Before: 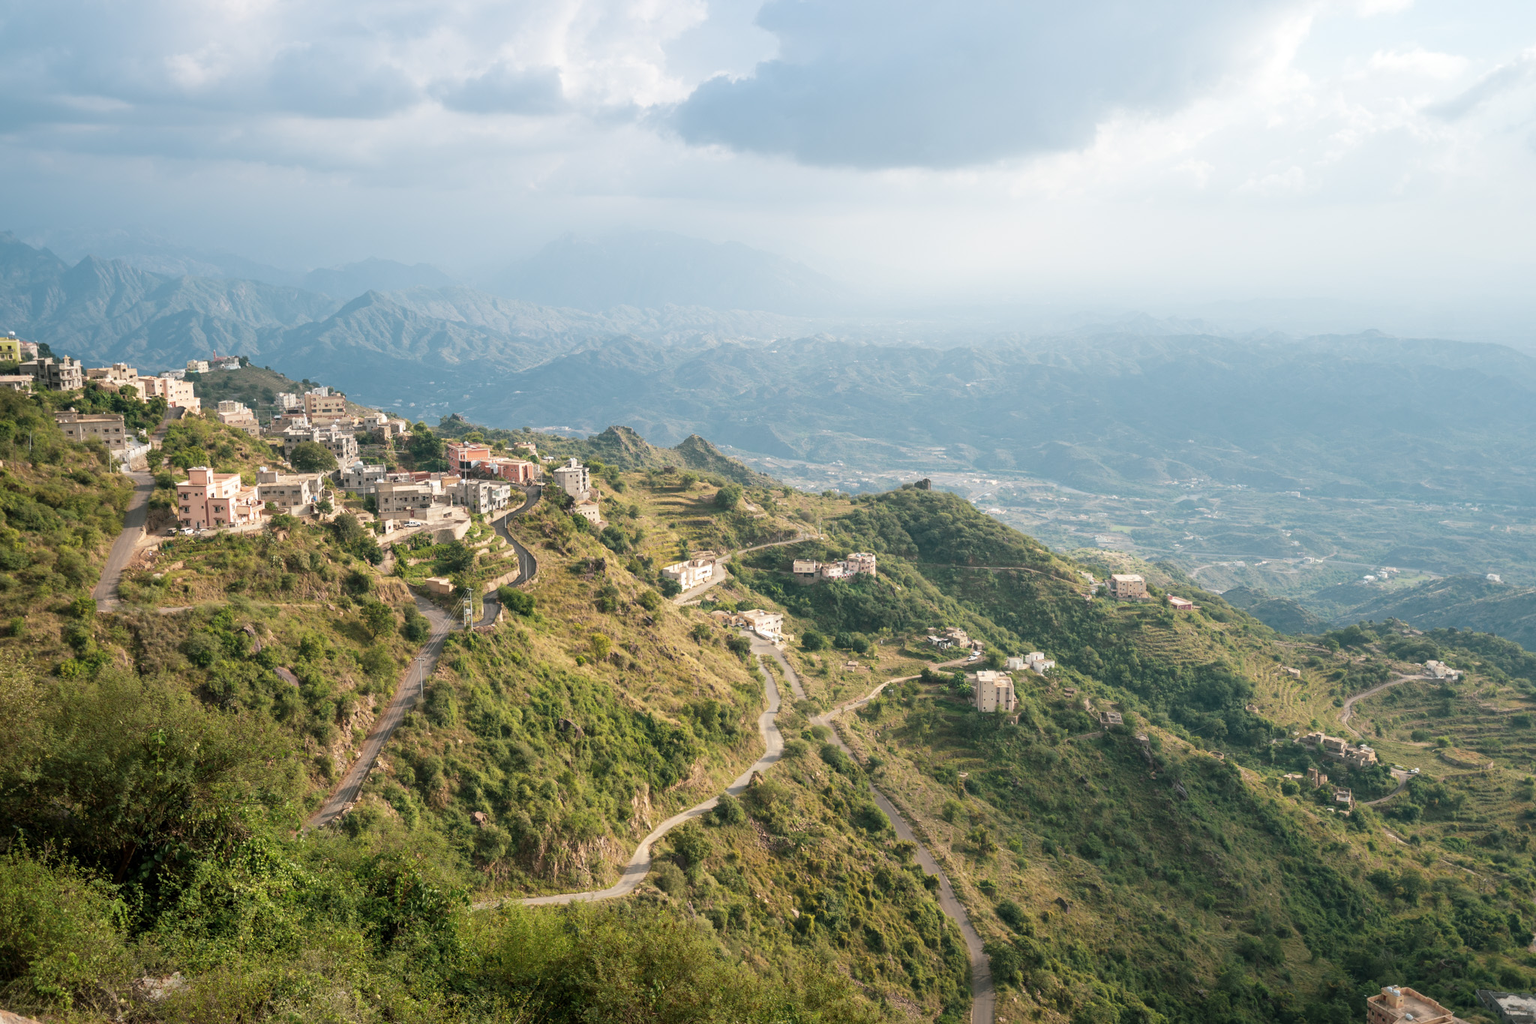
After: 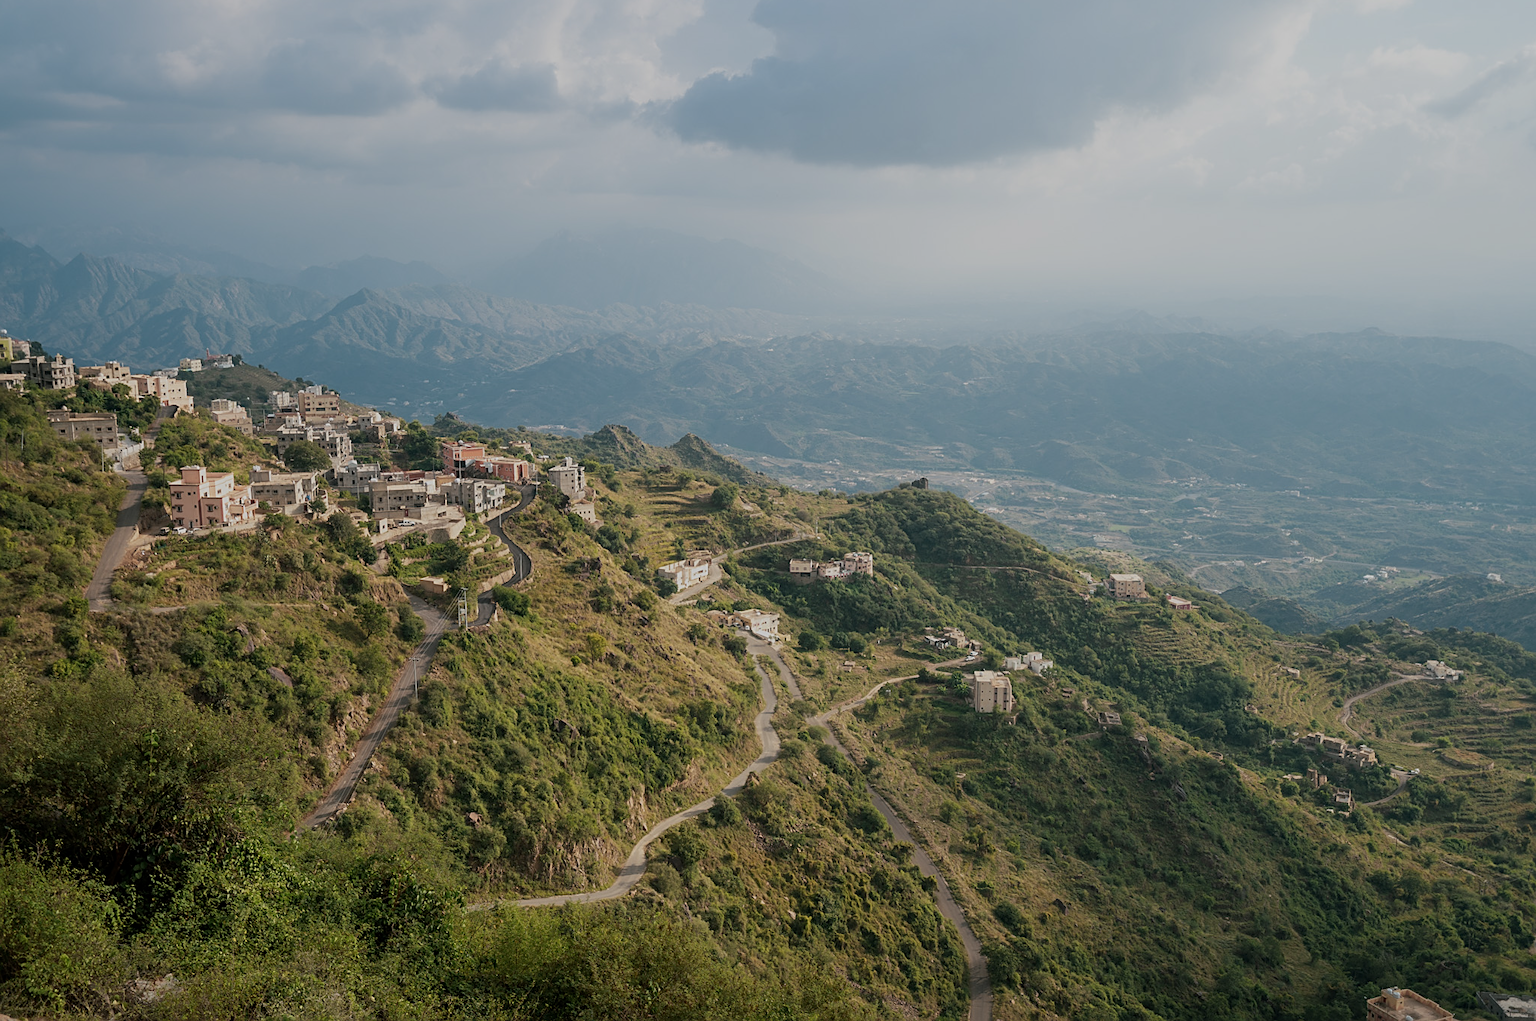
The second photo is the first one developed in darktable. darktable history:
crop and rotate: left 0.577%, top 0.397%, bottom 0.371%
exposure: black level correction 0, exposure -0.86 EV, compensate highlight preservation false
sharpen: radius 1.947
